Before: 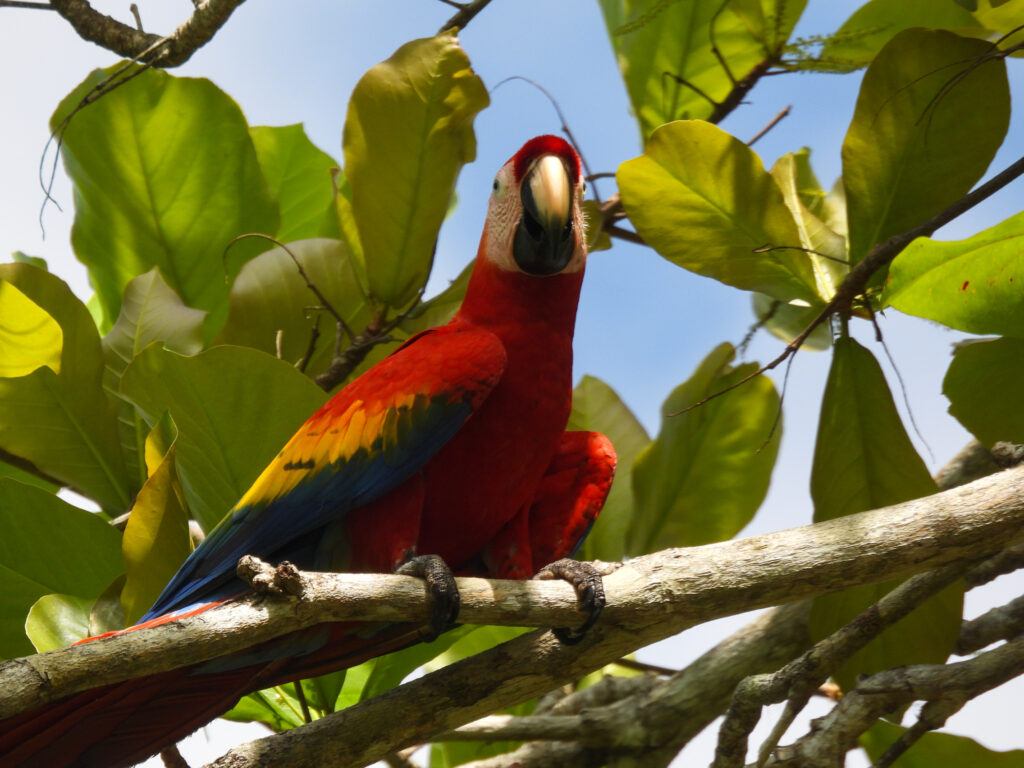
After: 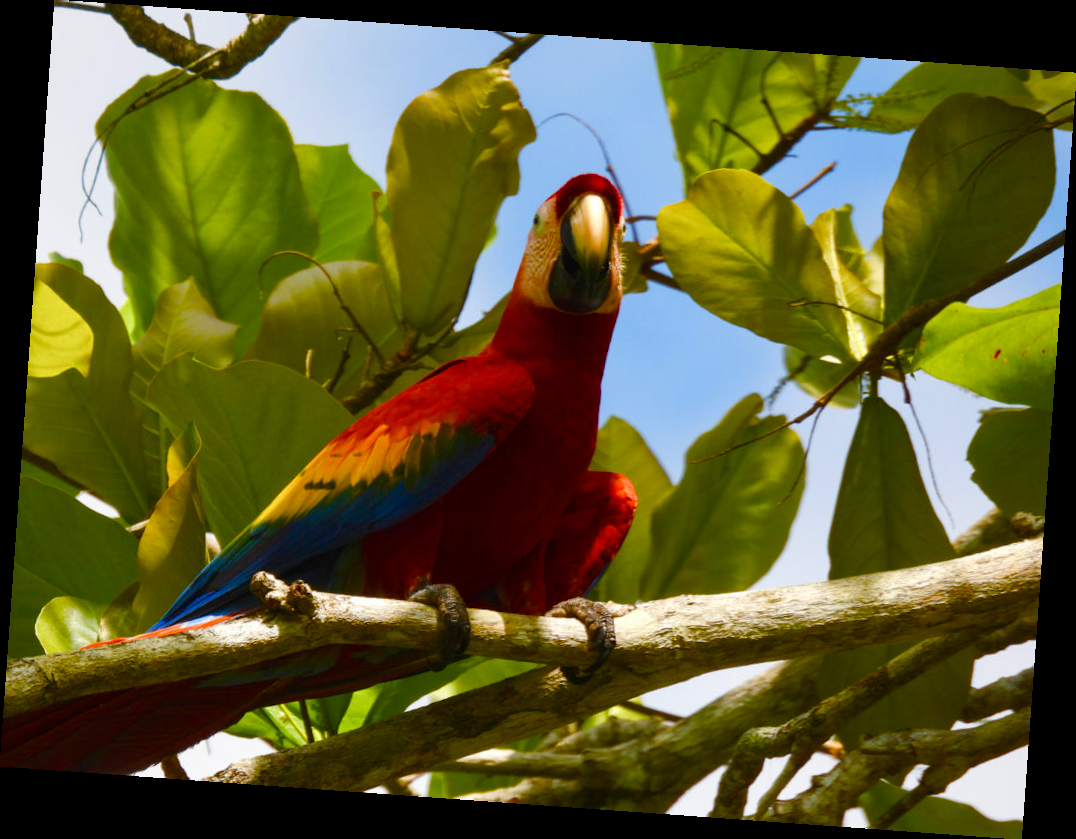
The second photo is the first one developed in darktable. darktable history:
base curve: preserve colors none
color balance: output saturation 98.5%
rotate and perspective: rotation 4.1°, automatic cropping off
color balance rgb: perceptual saturation grading › global saturation 24.74%, perceptual saturation grading › highlights -51.22%, perceptual saturation grading › mid-tones 19.16%, perceptual saturation grading › shadows 60.98%, global vibrance 50%
